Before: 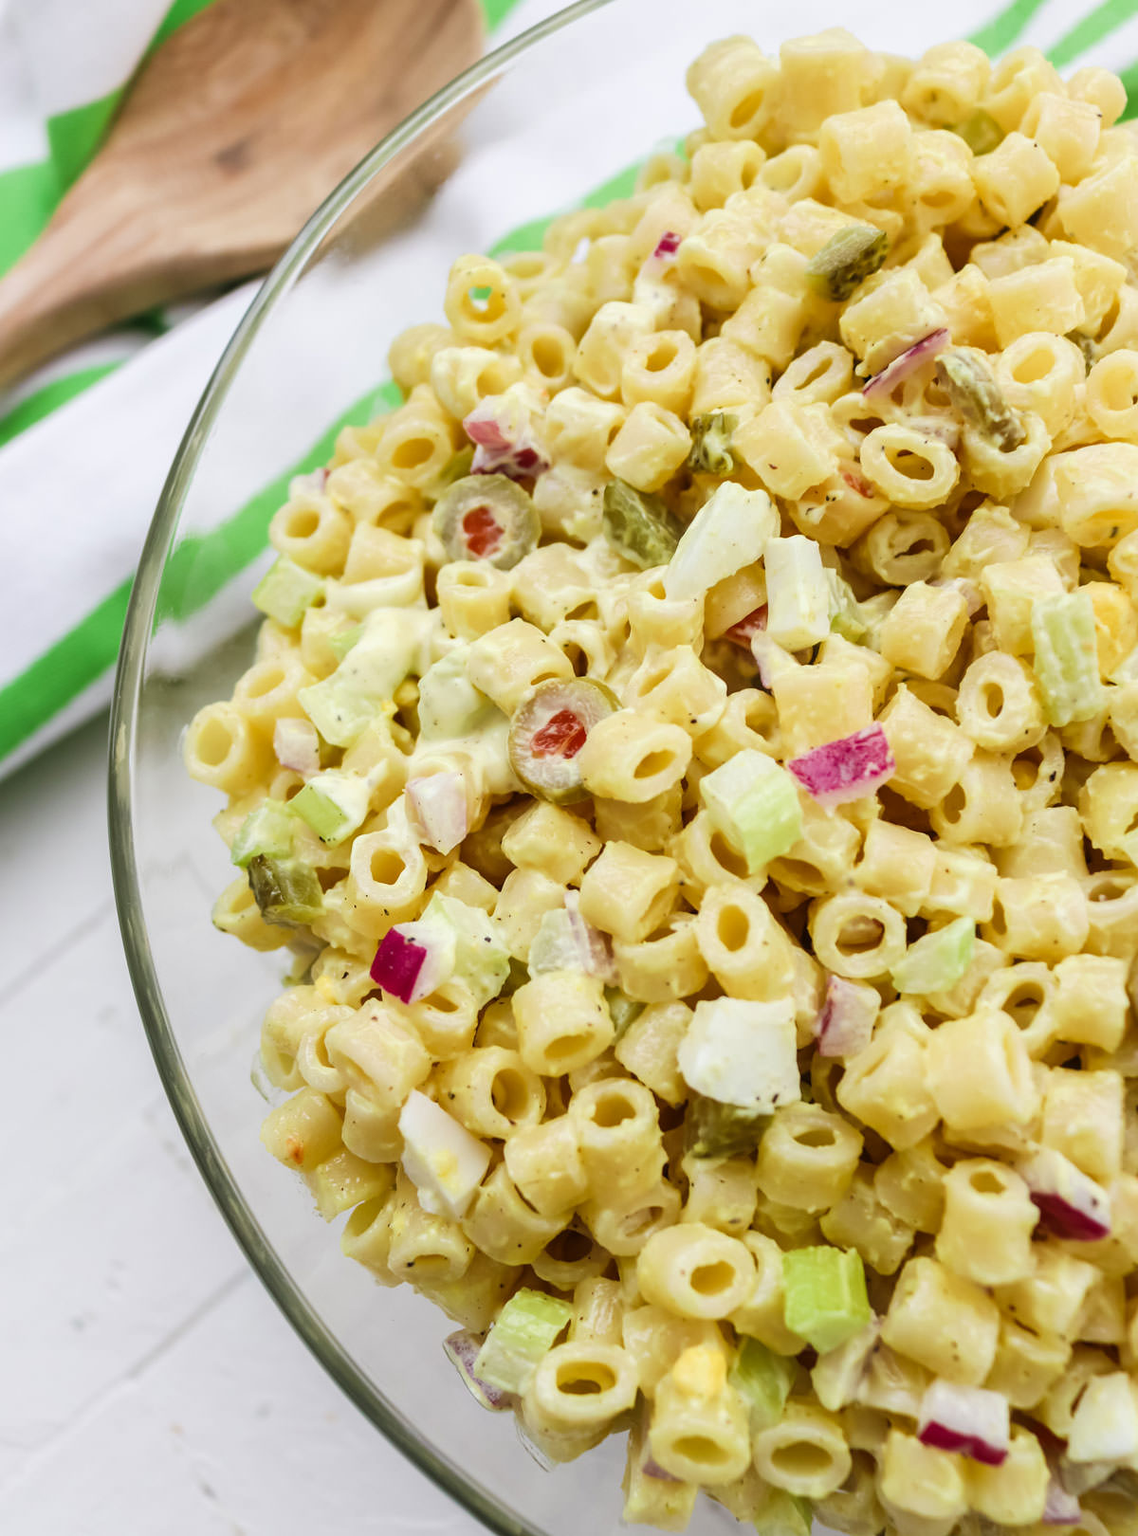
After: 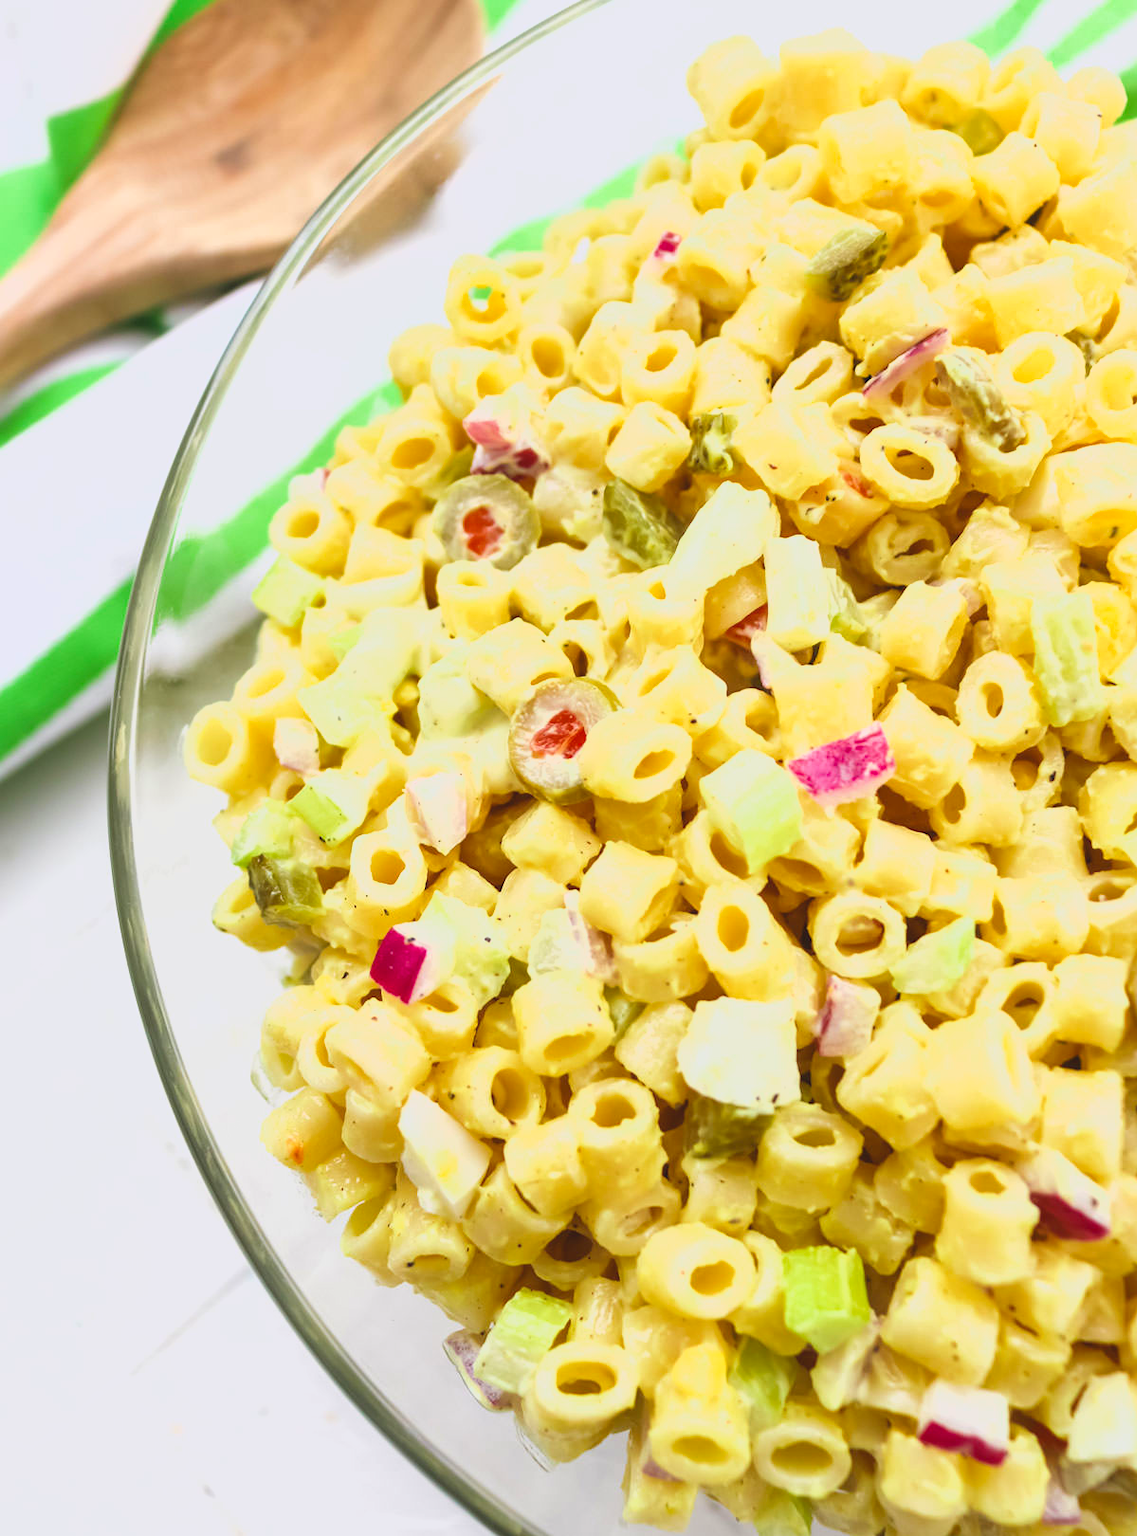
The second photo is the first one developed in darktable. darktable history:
exposure: black level correction 0, exposure 0.7 EV, compensate exposure bias true, compensate highlight preservation false
lowpass: radius 0.1, contrast 0.85, saturation 1.1, unbound 0
